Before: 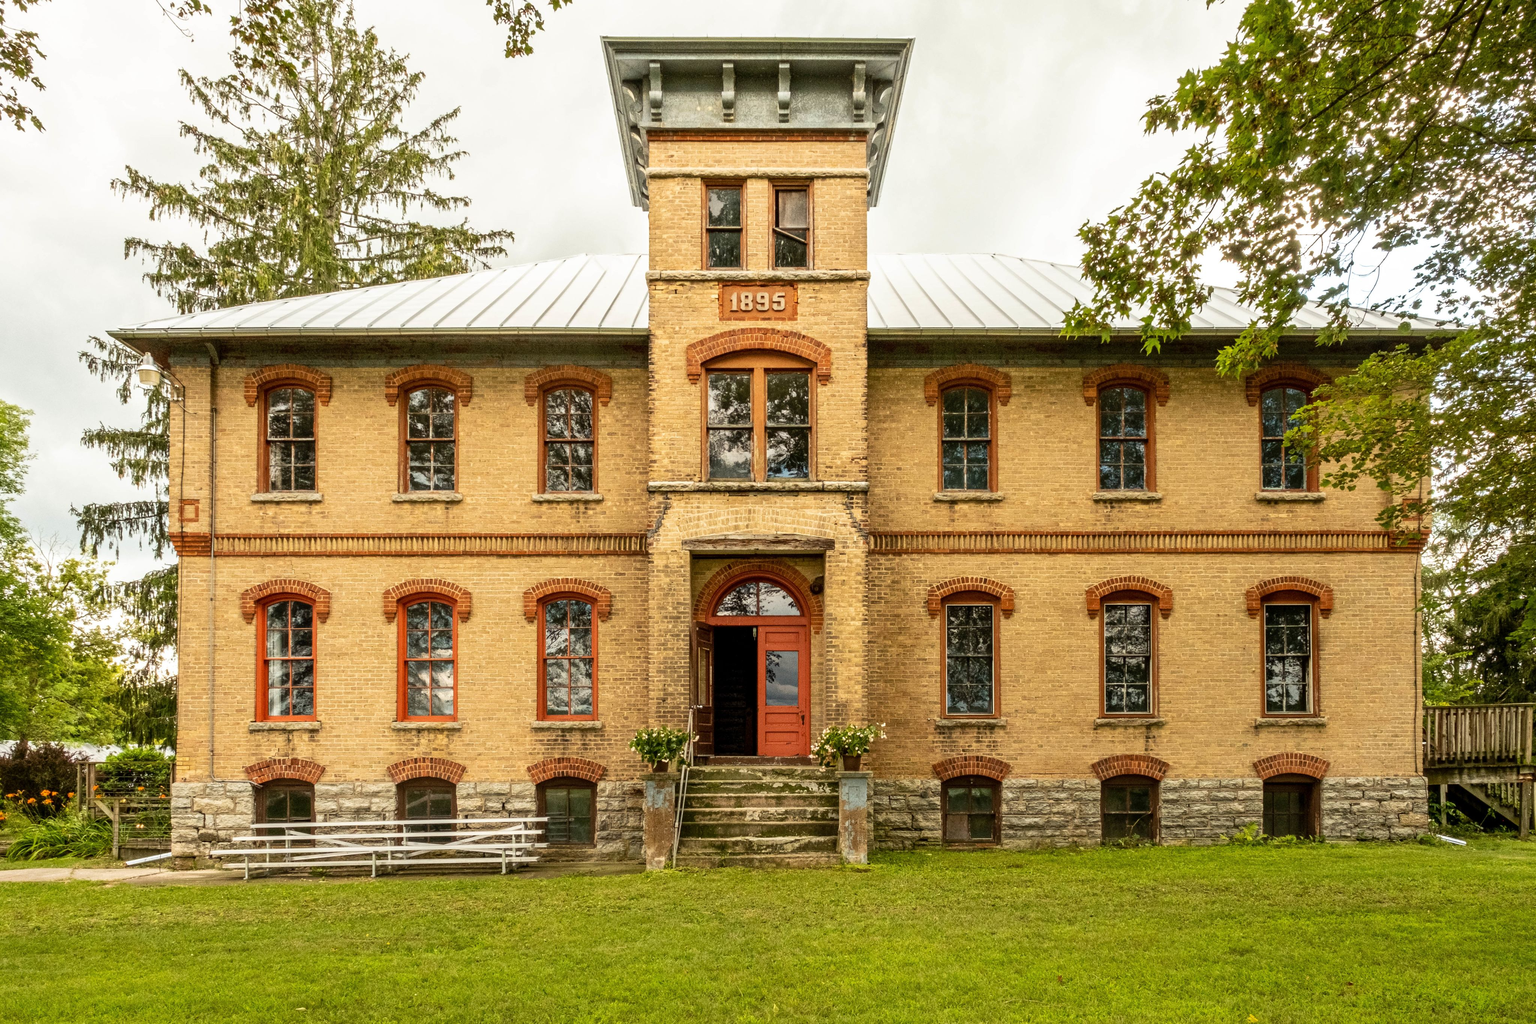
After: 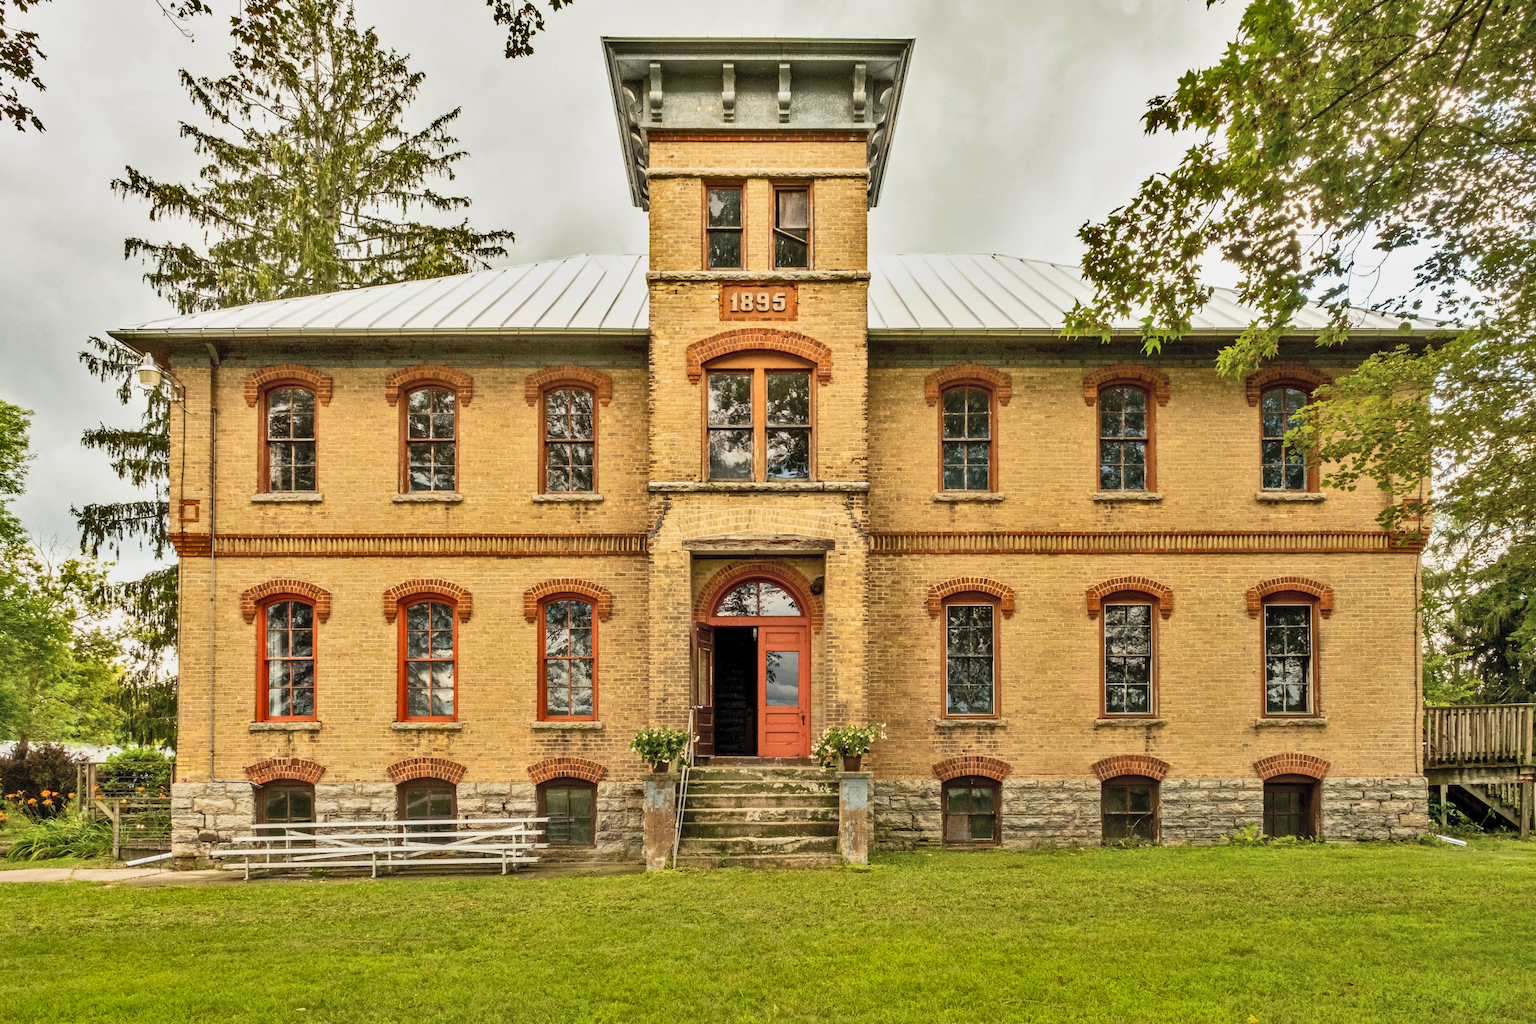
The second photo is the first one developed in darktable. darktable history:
contrast brightness saturation: contrast 0.14, brightness 0.21
shadows and highlights: white point adjustment -3.64, highlights -63.34, highlights color adjustment 42%, soften with gaussian
